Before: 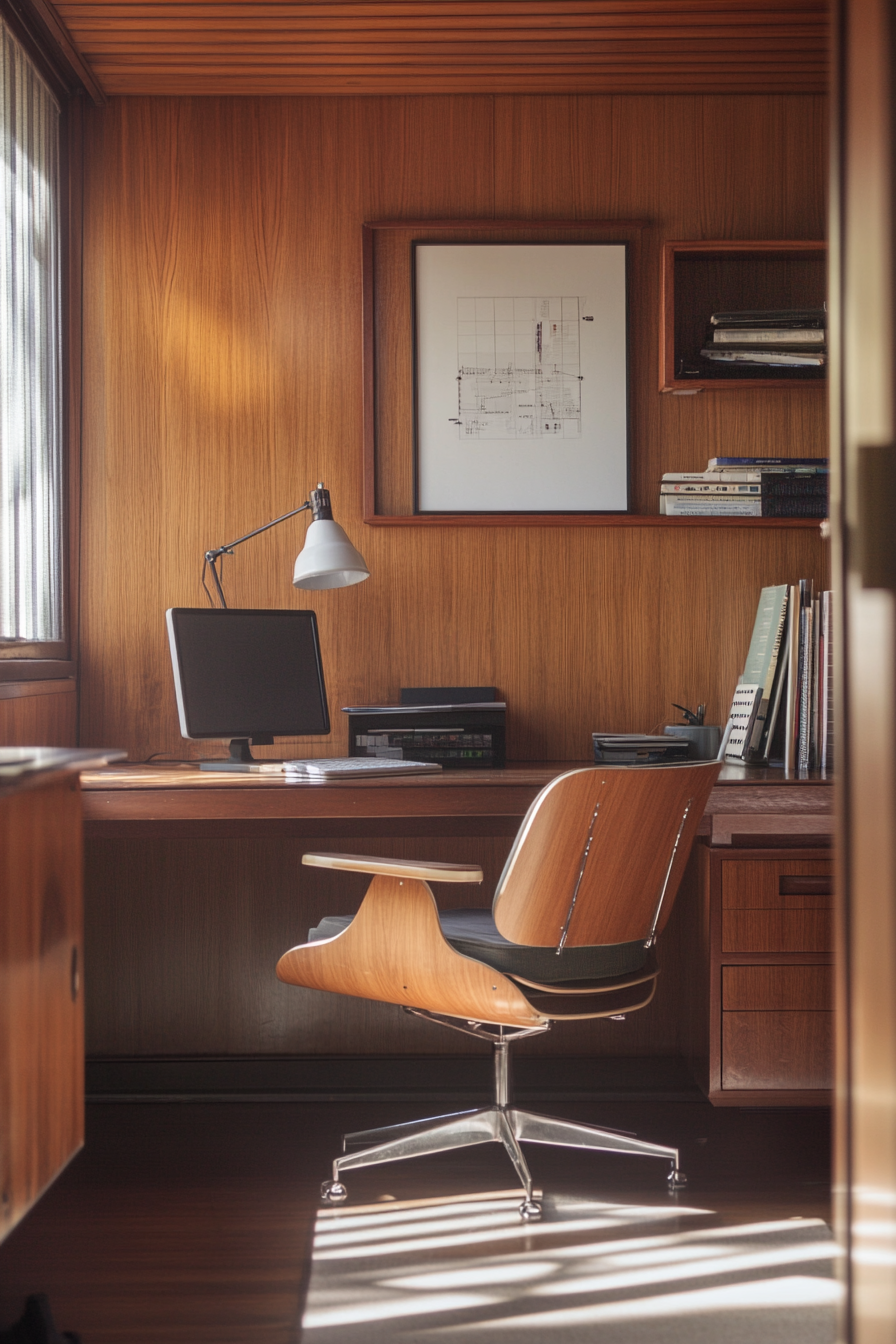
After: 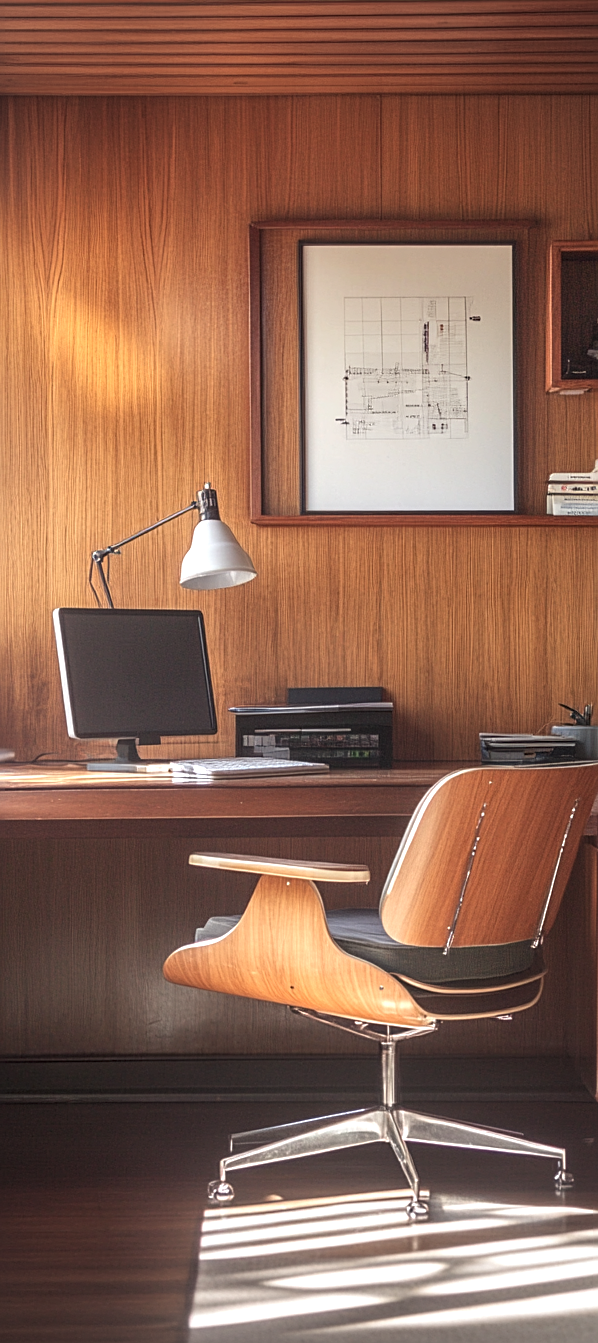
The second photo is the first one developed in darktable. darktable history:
local contrast: on, module defaults
exposure: exposure 0.604 EV, compensate exposure bias true, compensate highlight preservation false
vignetting: brightness -0.341
sharpen: on, module defaults
crop and rotate: left 12.688%, right 20.57%
